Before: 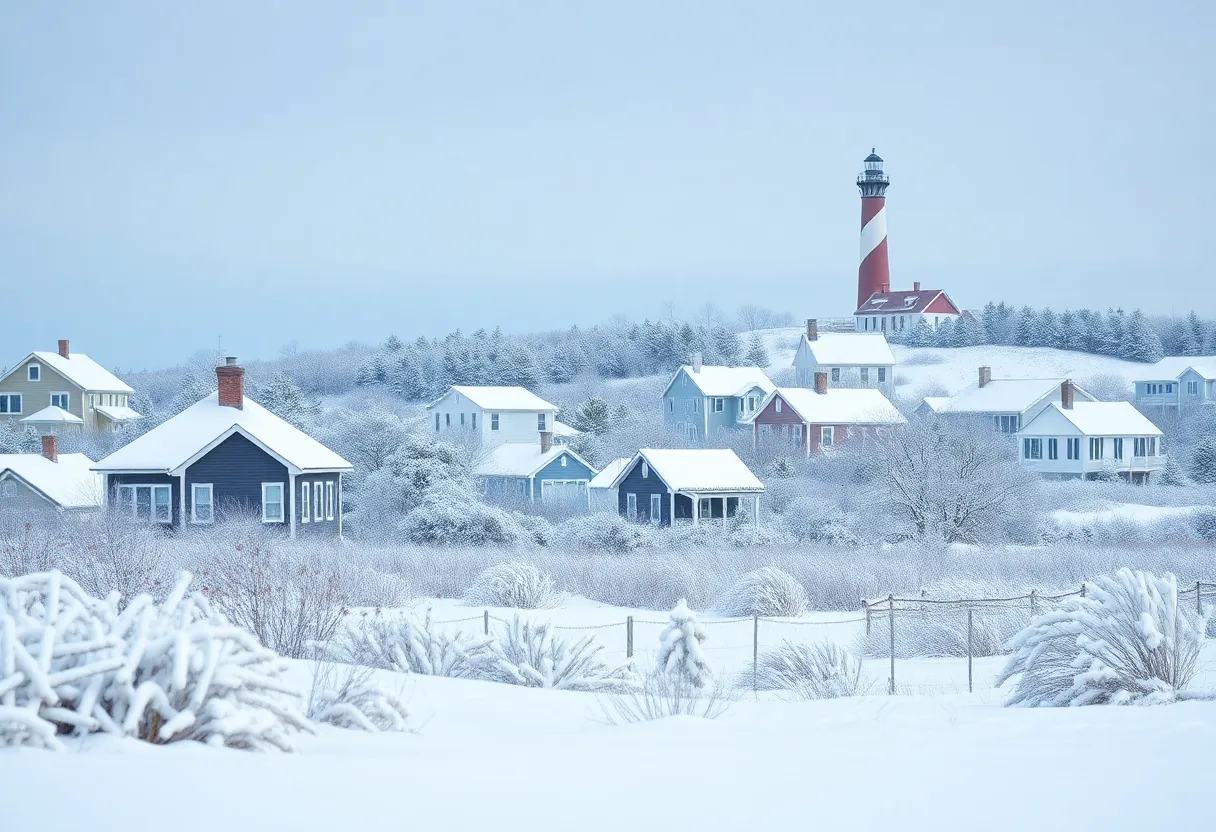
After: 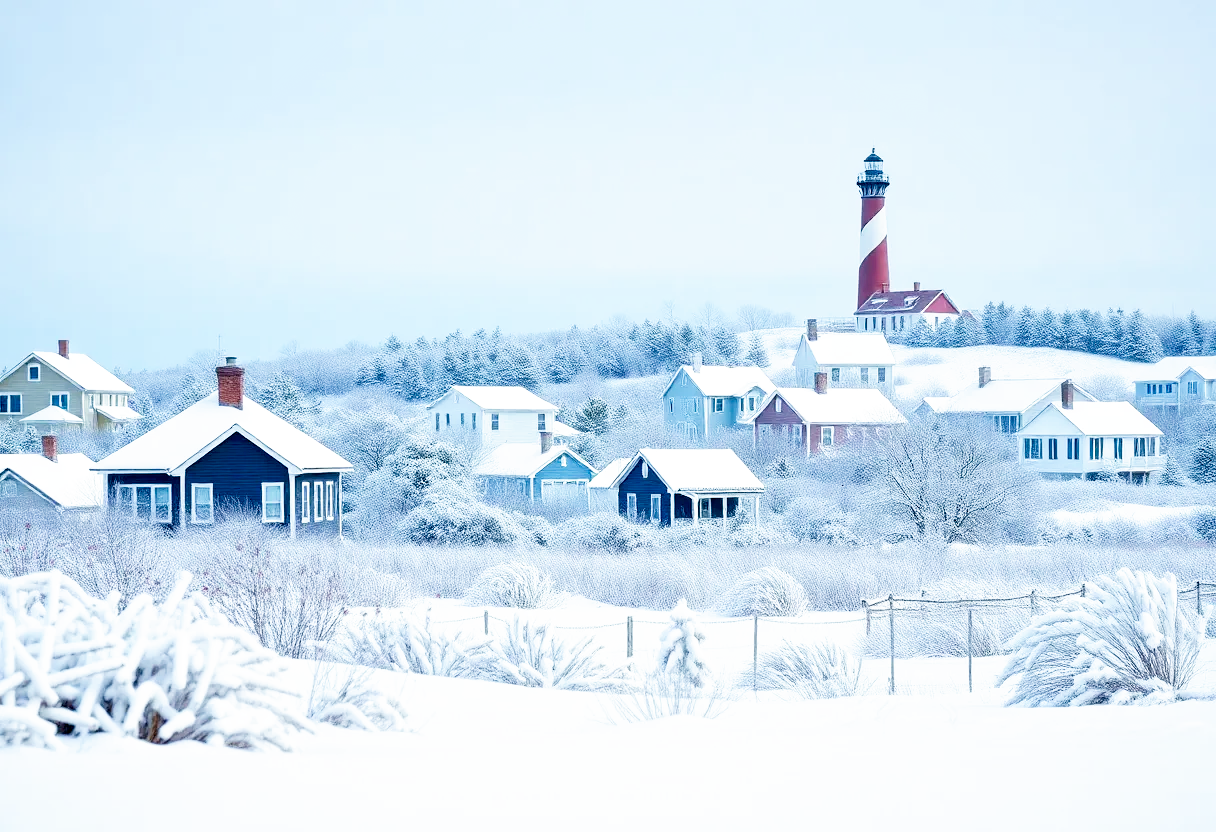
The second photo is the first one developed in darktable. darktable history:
filmic rgb: black relative exposure -5.51 EV, white relative exposure 2.48 EV, target black luminance 0%, hardness 4.55, latitude 66.88%, contrast 1.449, shadows ↔ highlights balance -3.76%, preserve chrominance no, color science v5 (2021)
tone equalizer: mask exposure compensation -0.511 EV
tone curve: curves: ch0 [(0, 0) (0.118, 0.034) (0.182, 0.124) (0.265, 0.214) (0.504, 0.508) (0.783, 0.825) (1, 1)], preserve colors none
